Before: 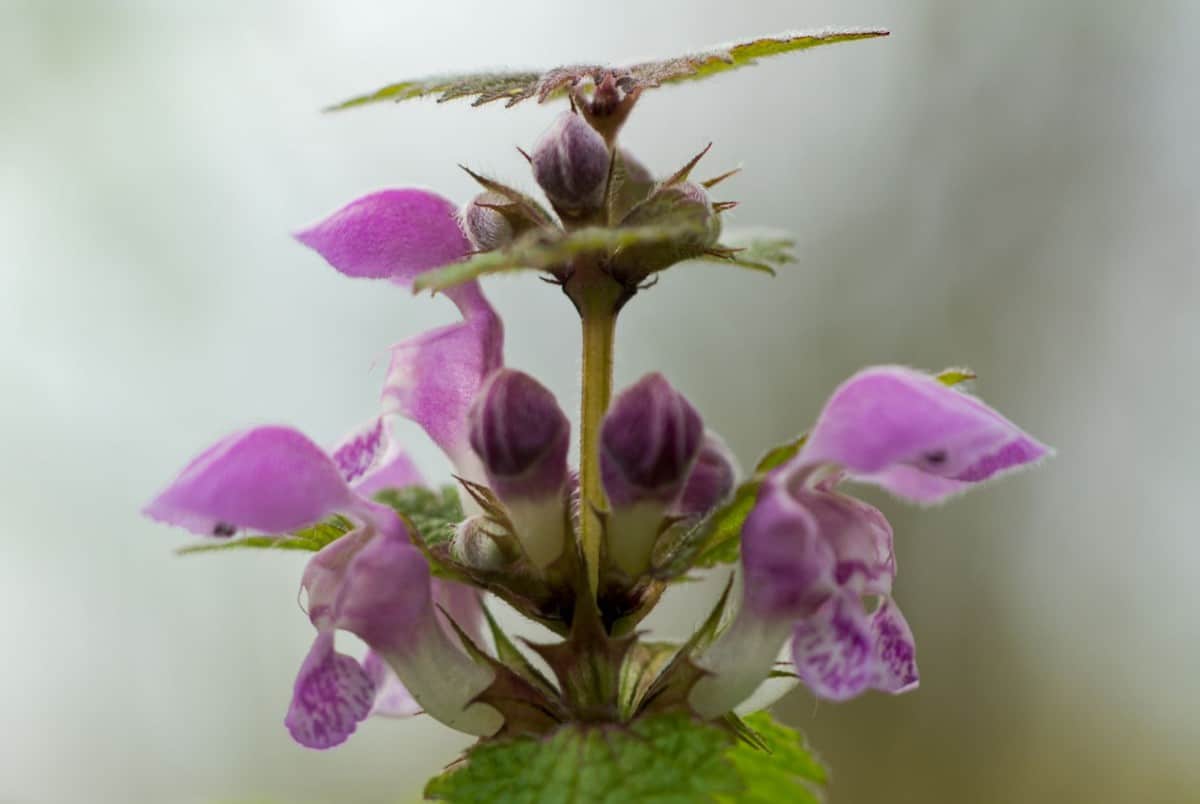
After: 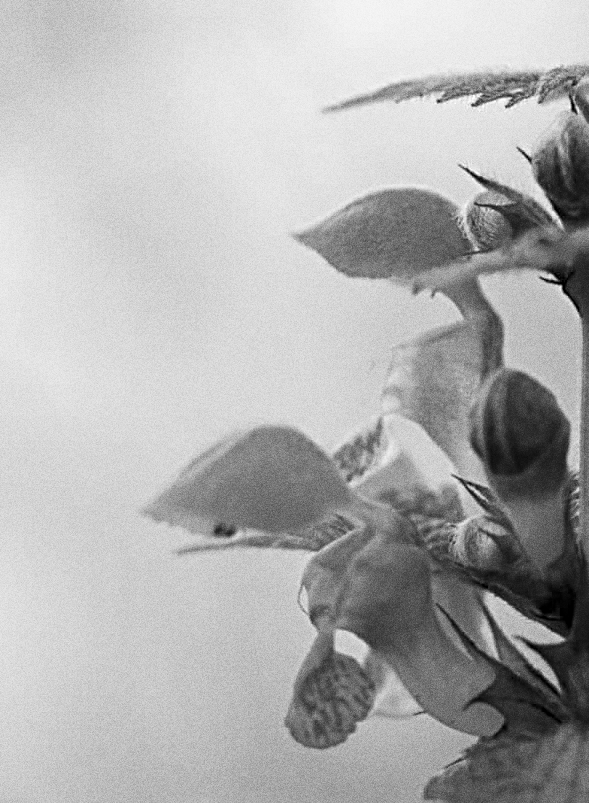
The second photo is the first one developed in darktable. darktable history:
grain: coarseness 0.09 ISO, strength 40%
sharpen: radius 4
crop and rotate: left 0%, top 0%, right 50.845%
monochrome: on, module defaults
